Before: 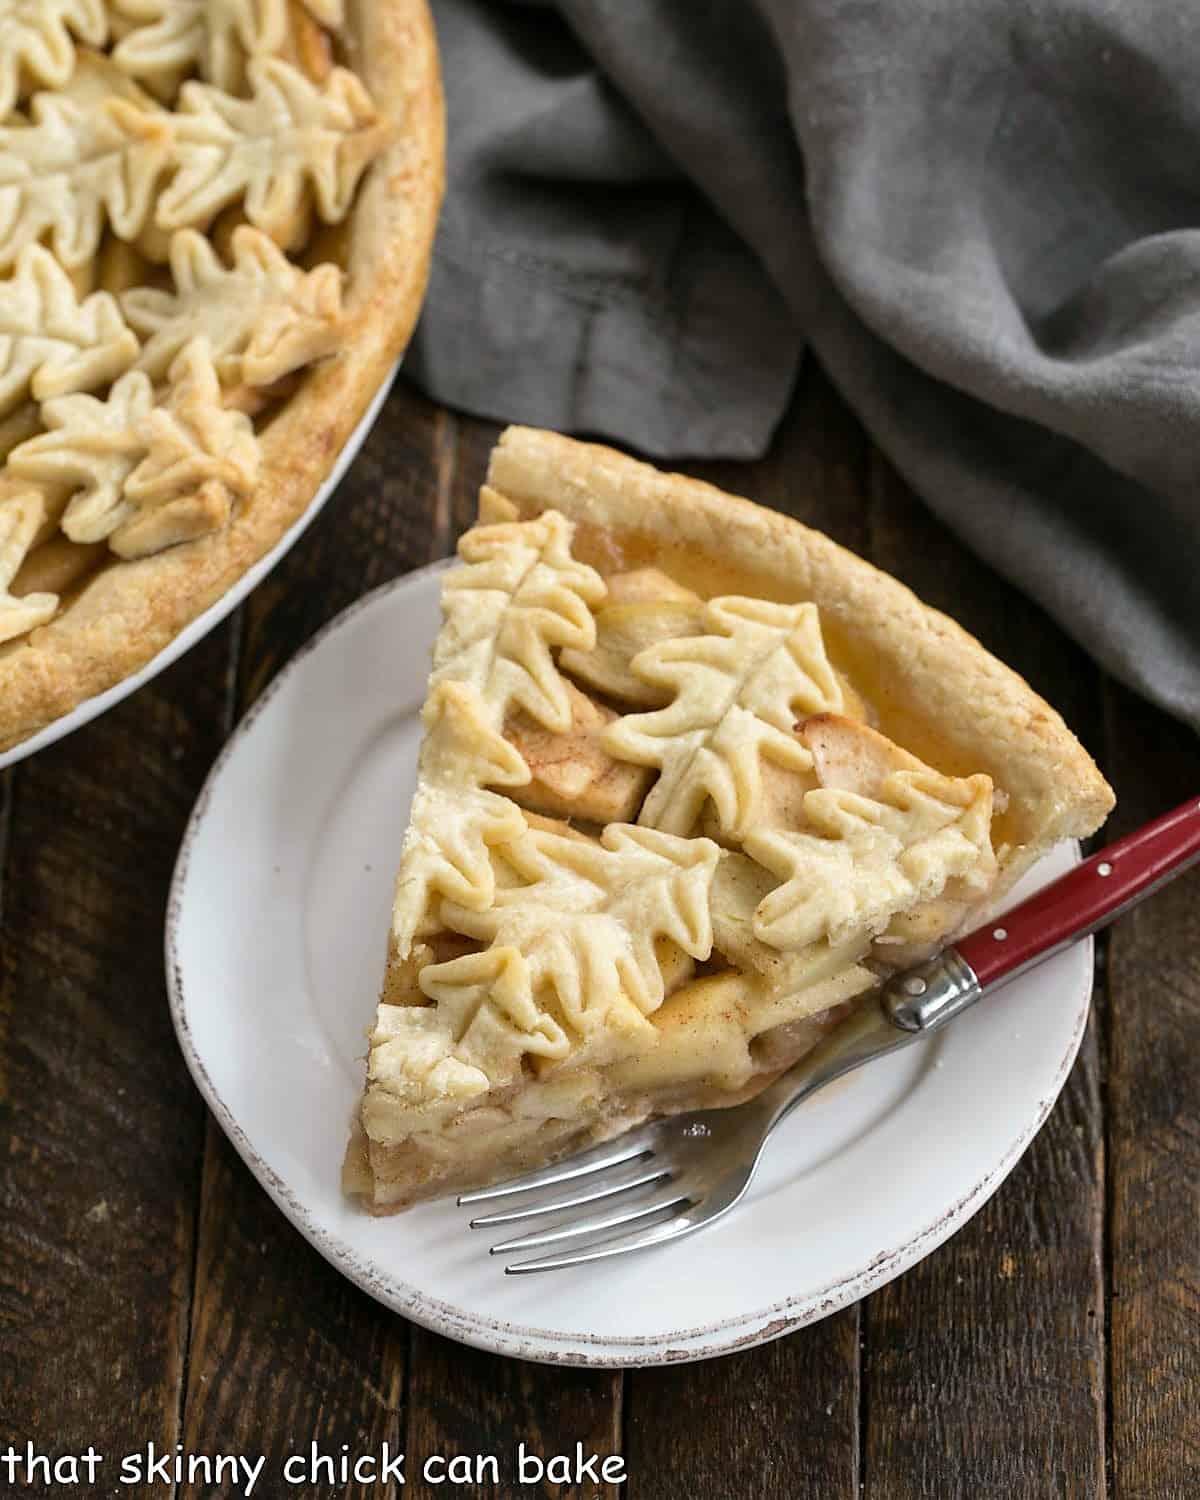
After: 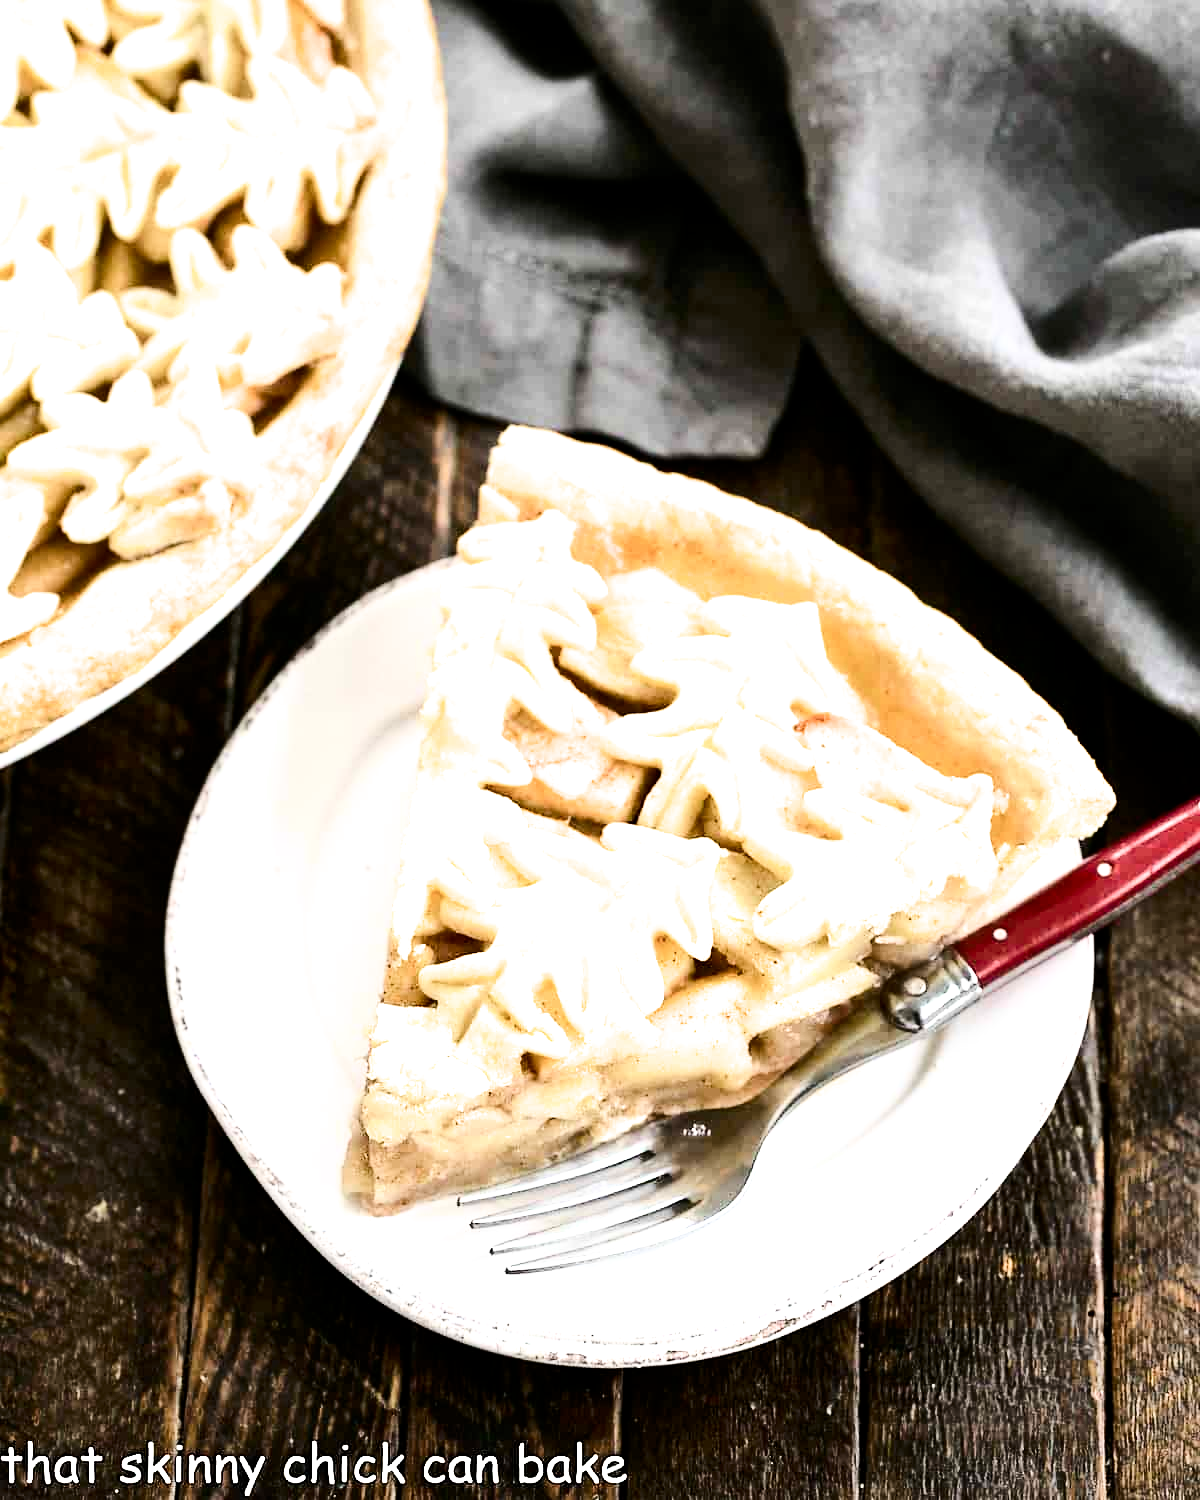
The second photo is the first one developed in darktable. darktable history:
color balance rgb: power › hue 61.04°, perceptual saturation grading › global saturation -1.544%, perceptual saturation grading › highlights -7.119%, perceptual saturation grading › mid-tones 8.604%, perceptual saturation grading › shadows 4.769%, perceptual brilliance grading › mid-tones 11.036%, perceptual brilliance grading › shadows 14.529%
contrast brightness saturation: contrast 0.275
exposure: black level correction 0, exposure 0.897 EV, compensate exposure bias true, compensate highlight preservation false
filmic rgb: black relative exposure -8.22 EV, white relative exposure 2.2 EV, target white luminance 99.859%, hardness 7.04, latitude 74.79%, contrast 1.315, highlights saturation mix -2.93%, shadows ↔ highlights balance 29.79%
